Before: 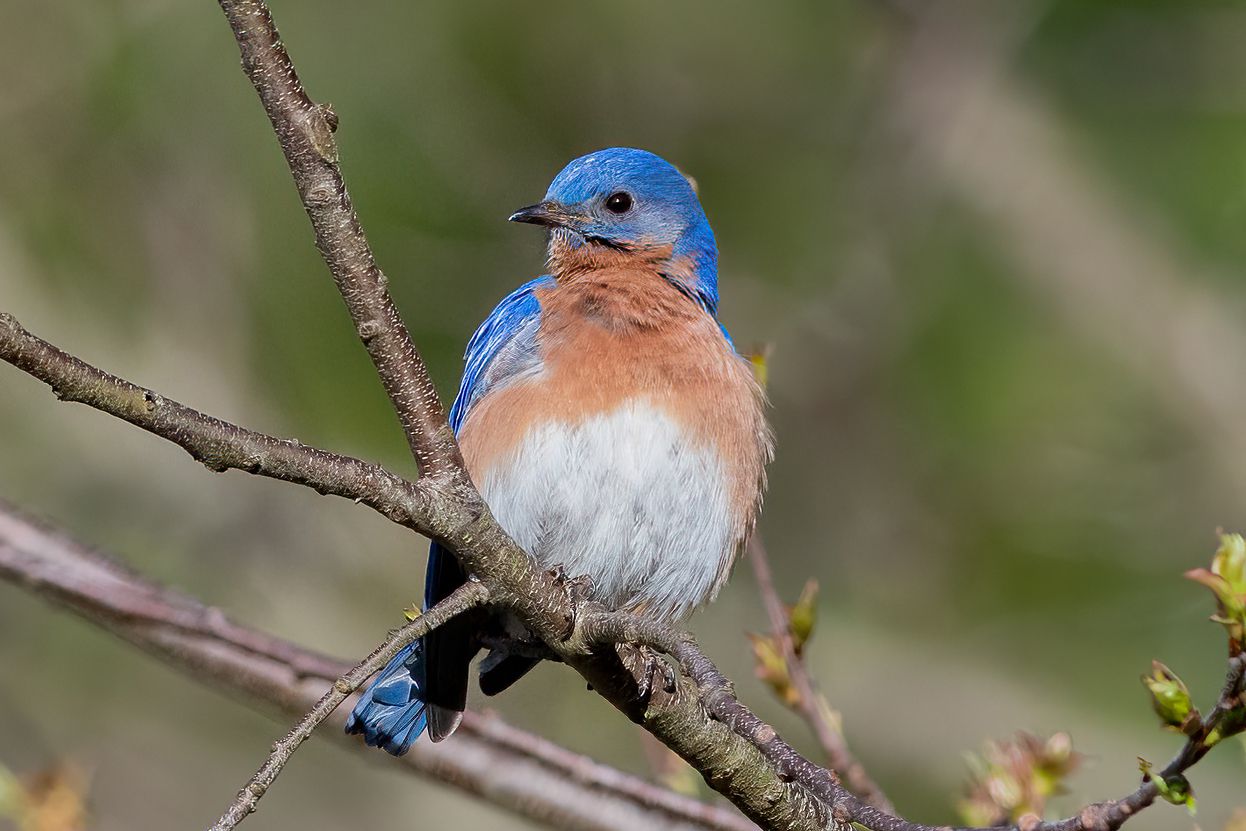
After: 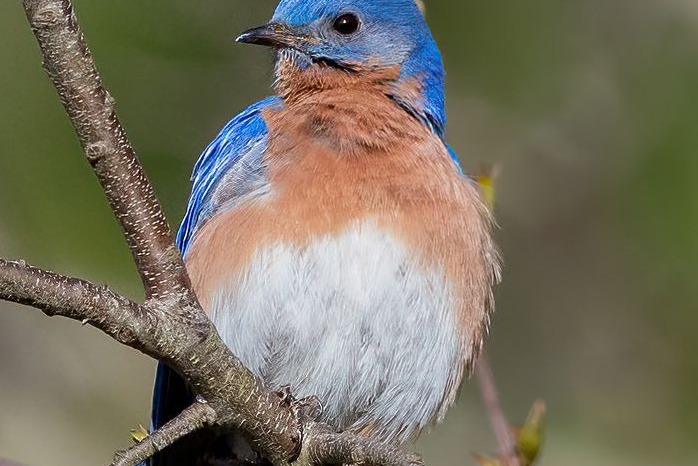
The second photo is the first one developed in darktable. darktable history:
crop and rotate: left 21.968%, top 21.617%, right 21.979%, bottom 22.246%
